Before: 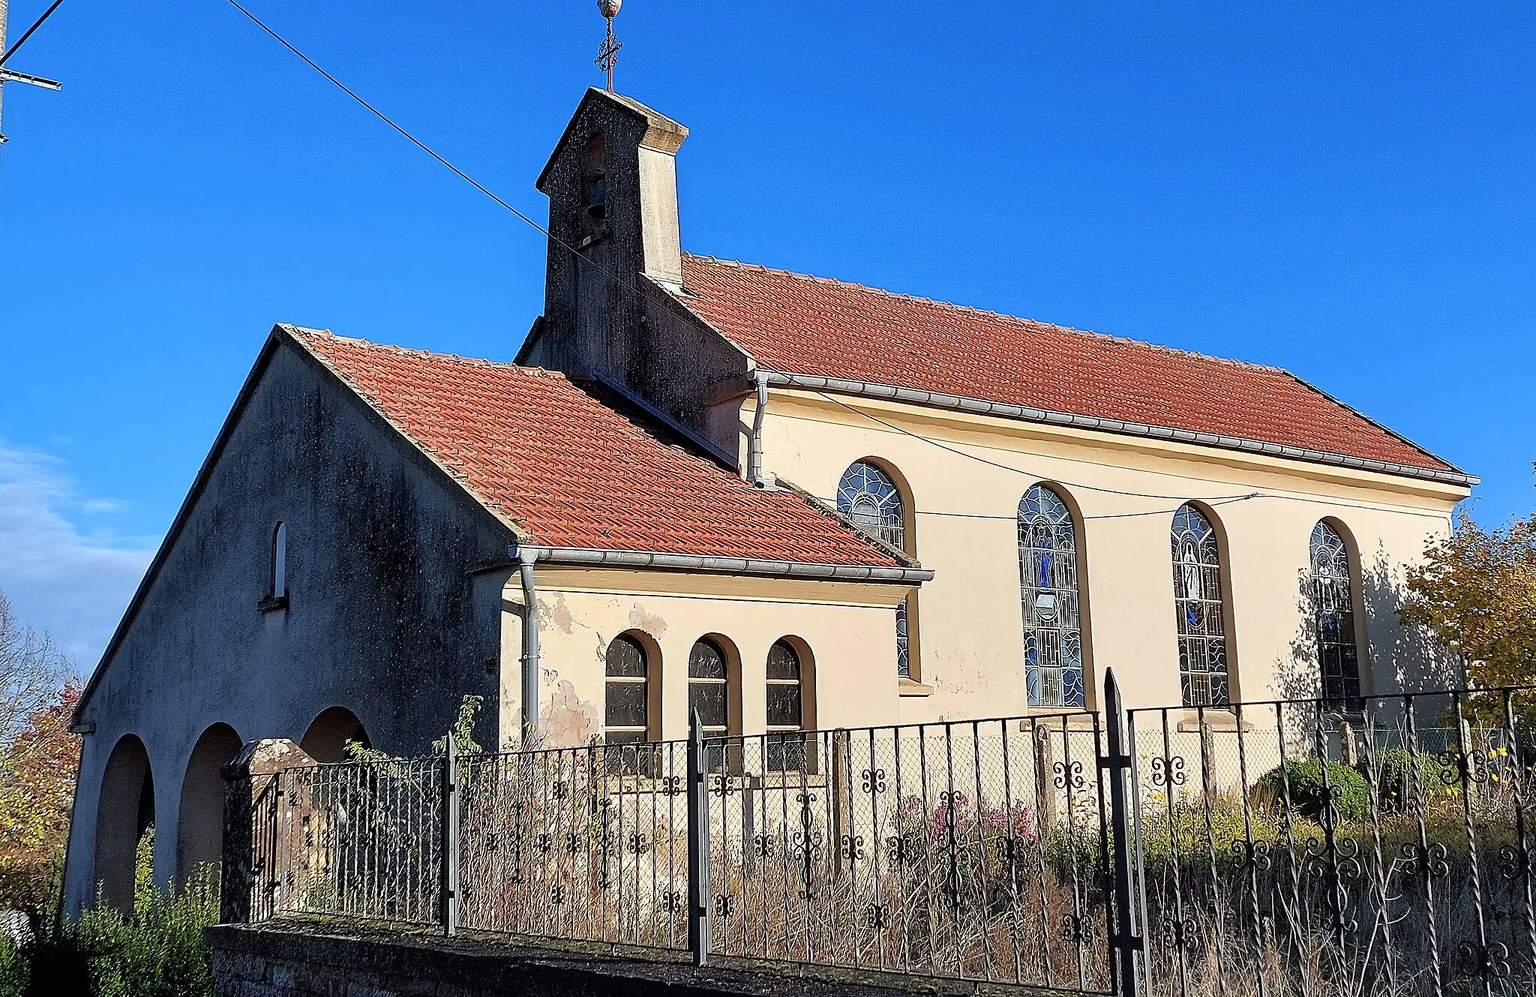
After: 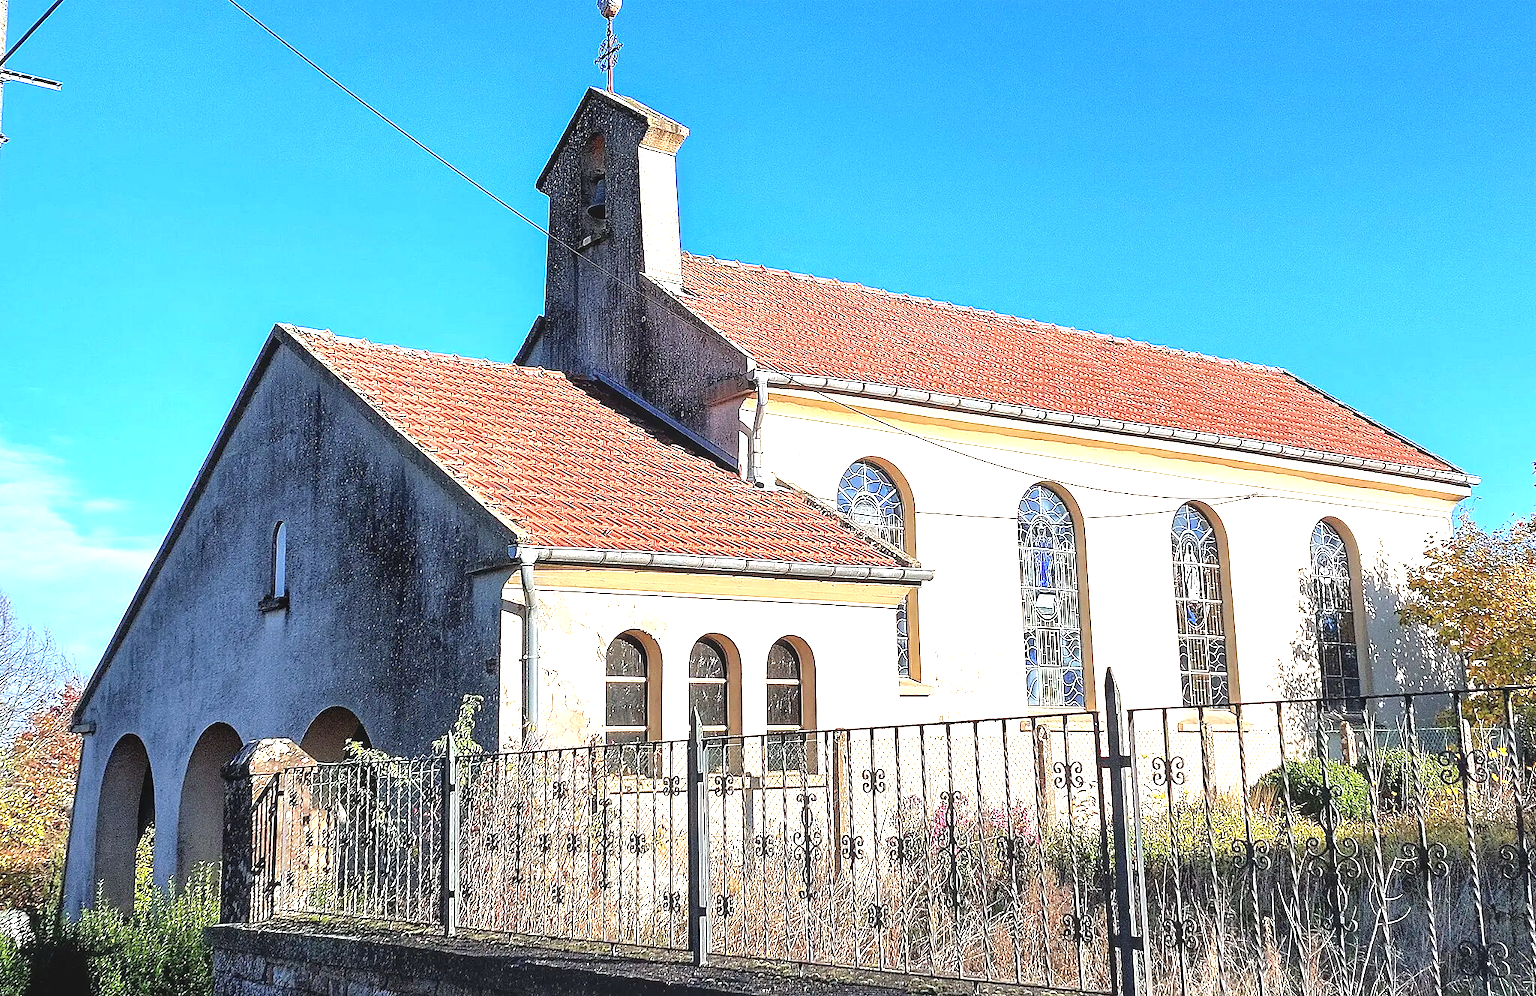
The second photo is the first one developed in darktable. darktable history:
local contrast: detail 110%
exposure: black level correction 0, exposure 1.374 EV, compensate highlight preservation false
